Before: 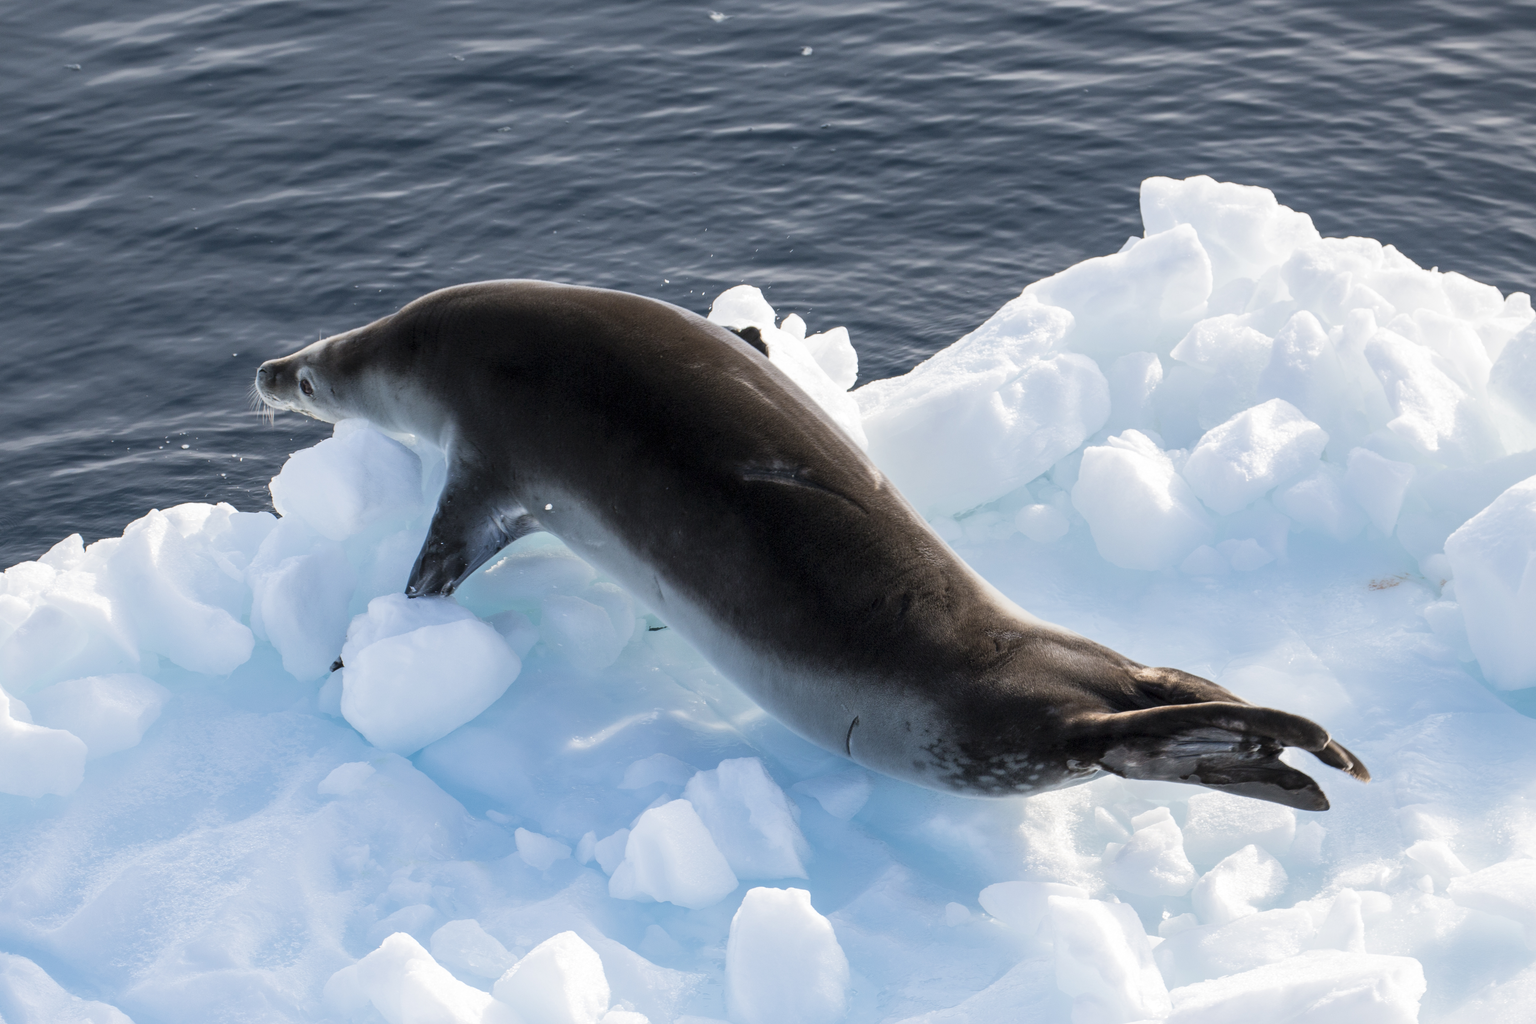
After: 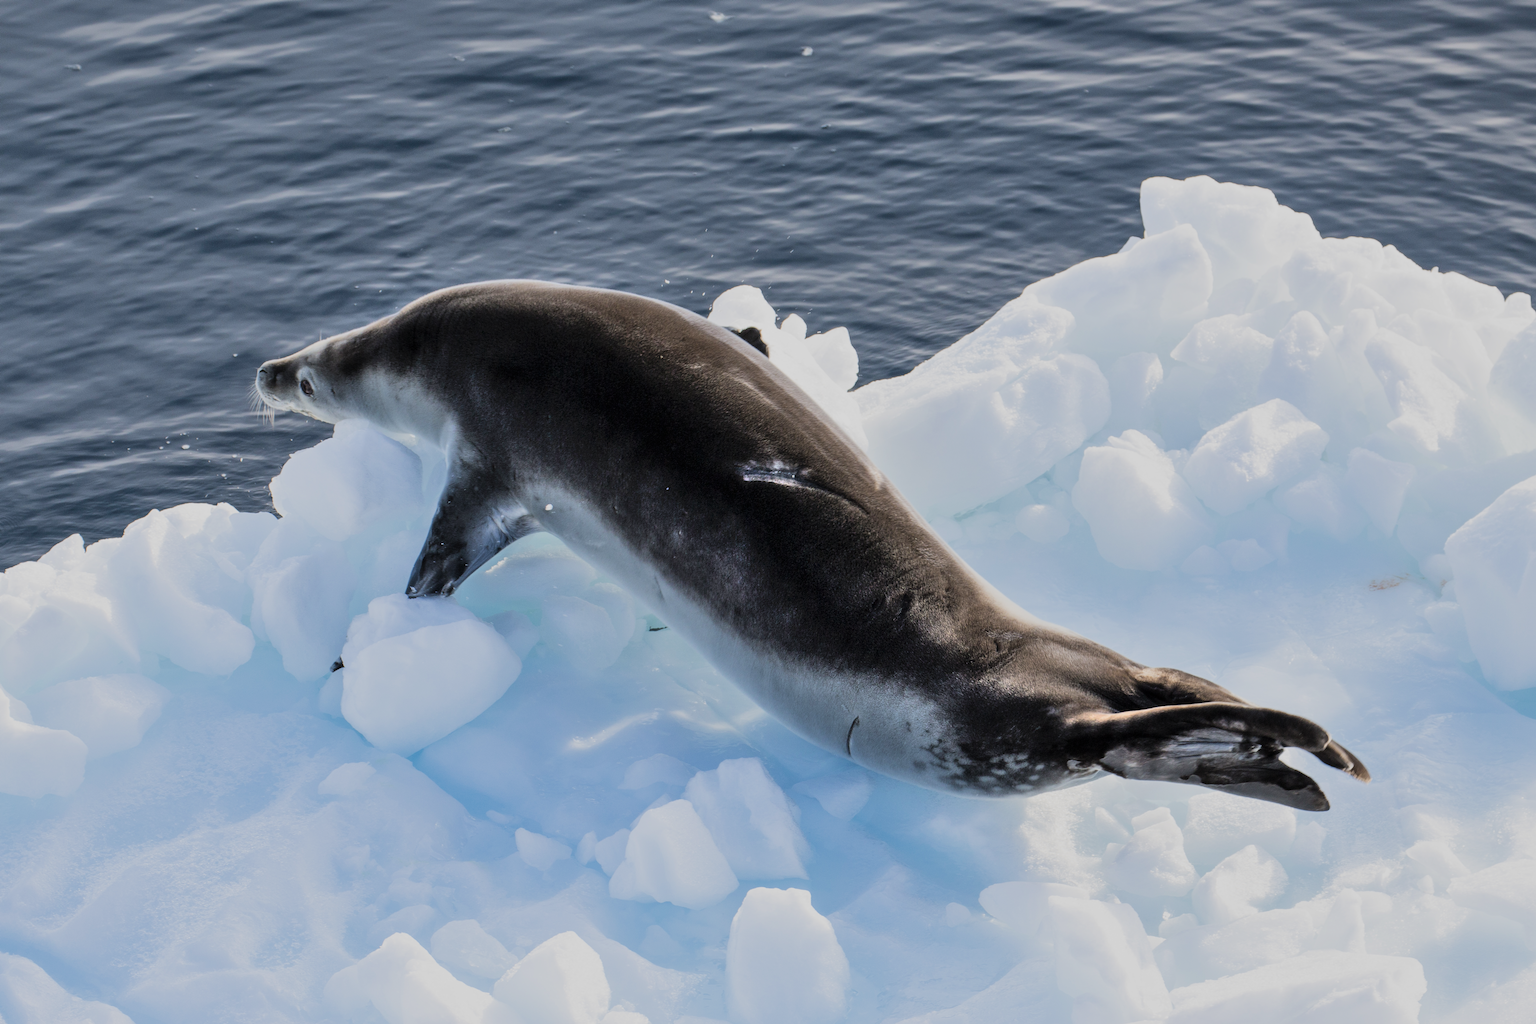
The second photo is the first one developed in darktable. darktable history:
filmic rgb: black relative exposure -7.65 EV, white relative exposure 4.56 EV, hardness 3.61
contrast brightness saturation: contrast 0.089, saturation 0.268
haze removal: strength -0.084, distance 0.351, compatibility mode true, adaptive false
shadows and highlights: shadows 75.01, highlights -25.86, soften with gaussian
